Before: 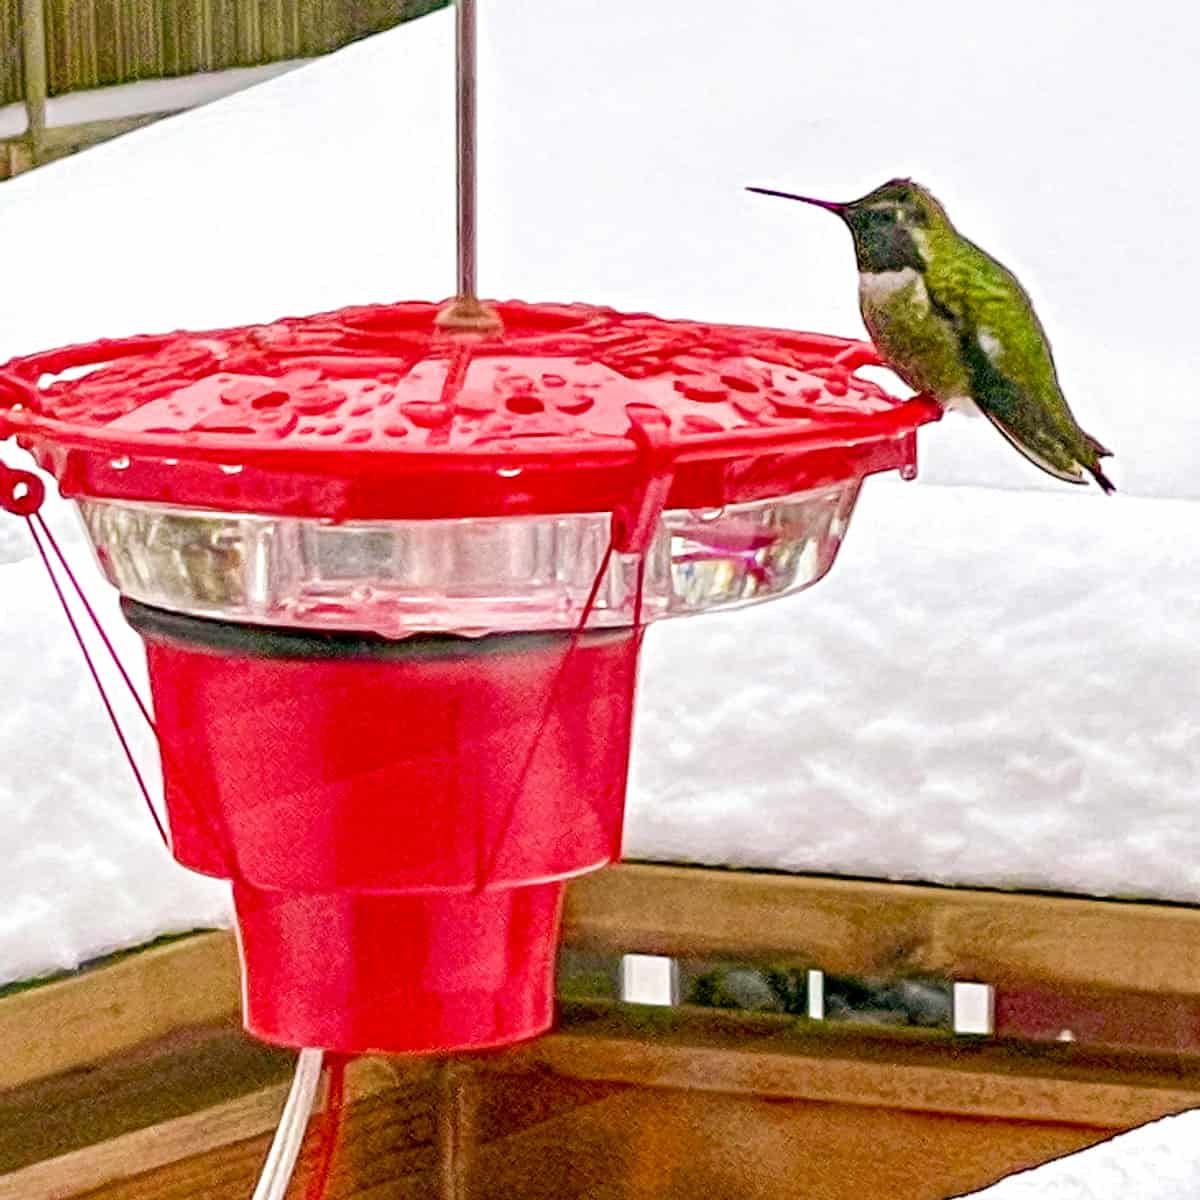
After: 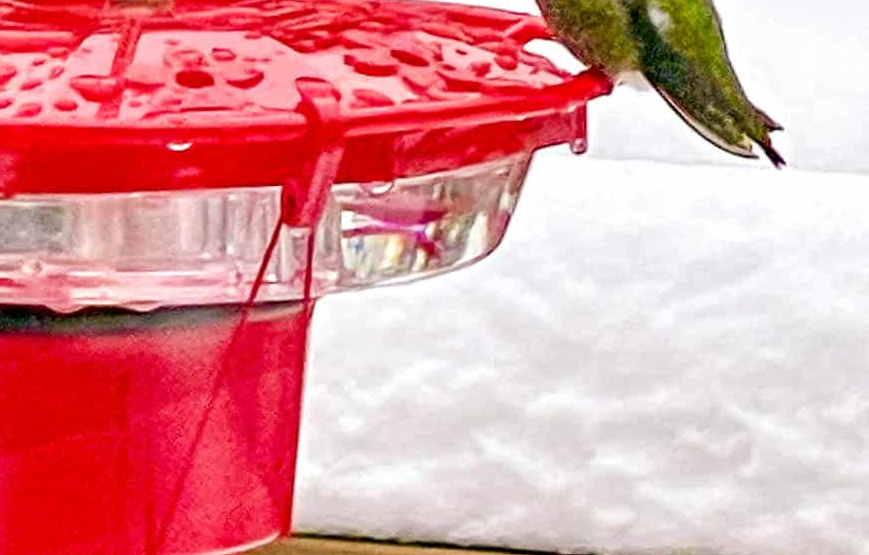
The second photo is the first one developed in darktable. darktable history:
crop and rotate: left 27.546%, top 27.169%, bottom 26.508%
